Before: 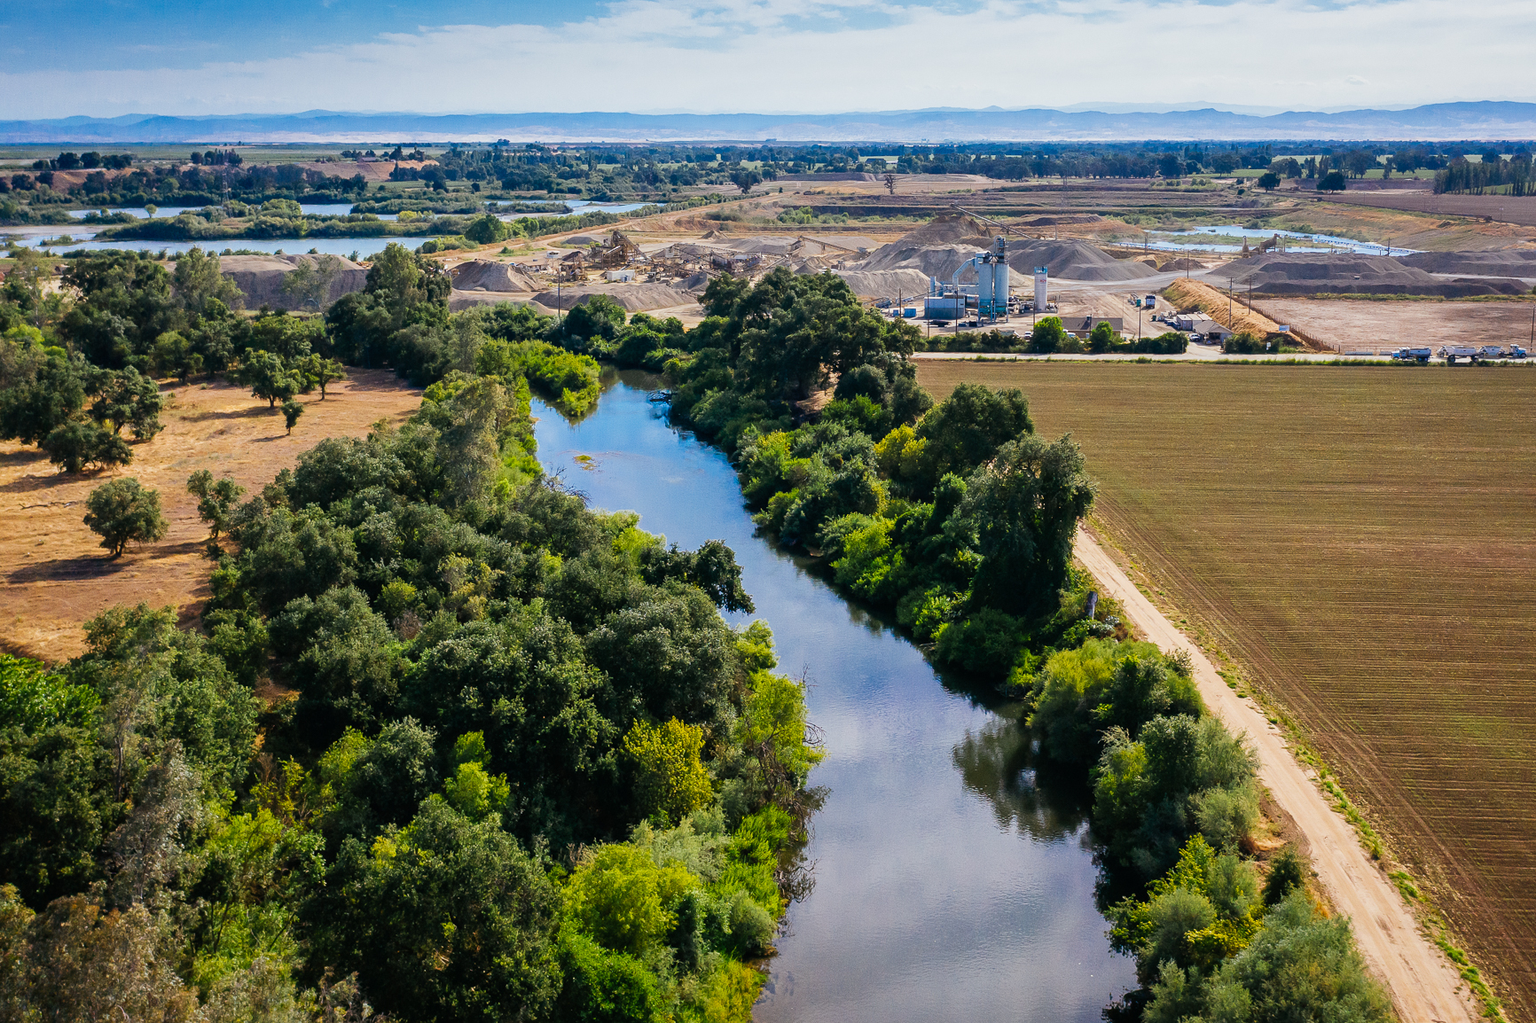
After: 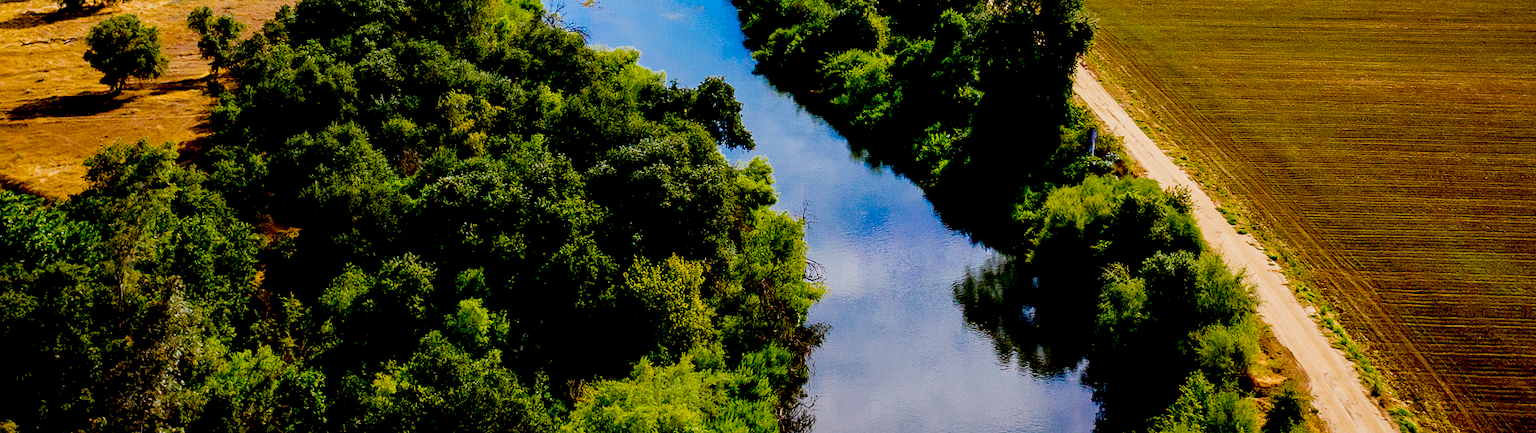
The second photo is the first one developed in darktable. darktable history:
color balance rgb: linear chroma grading › shadows 31.594%, linear chroma grading › global chroma -2.551%, linear chroma grading › mid-tones 4.259%, perceptual saturation grading › global saturation 30.682%
exposure: black level correction 0.055, exposure -0.031 EV, compensate highlight preservation false
crop: top 45.363%, bottom 12.207%
